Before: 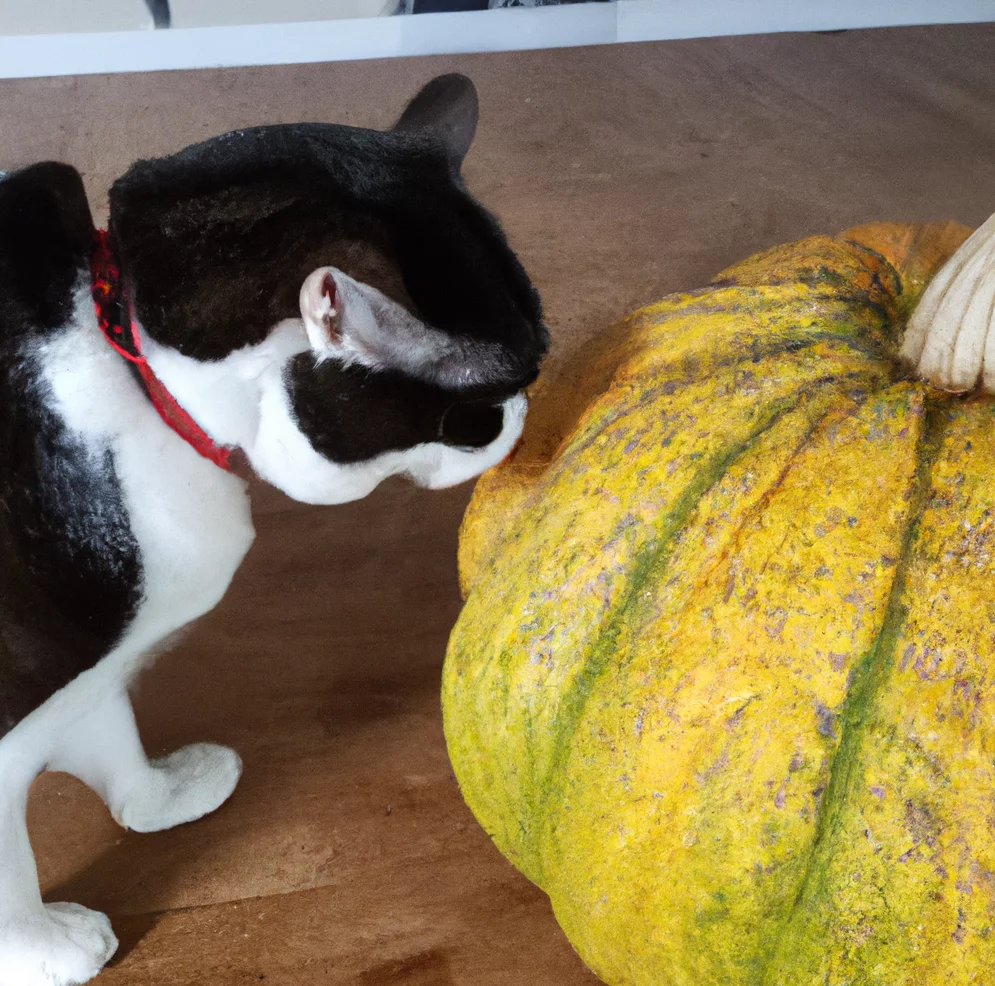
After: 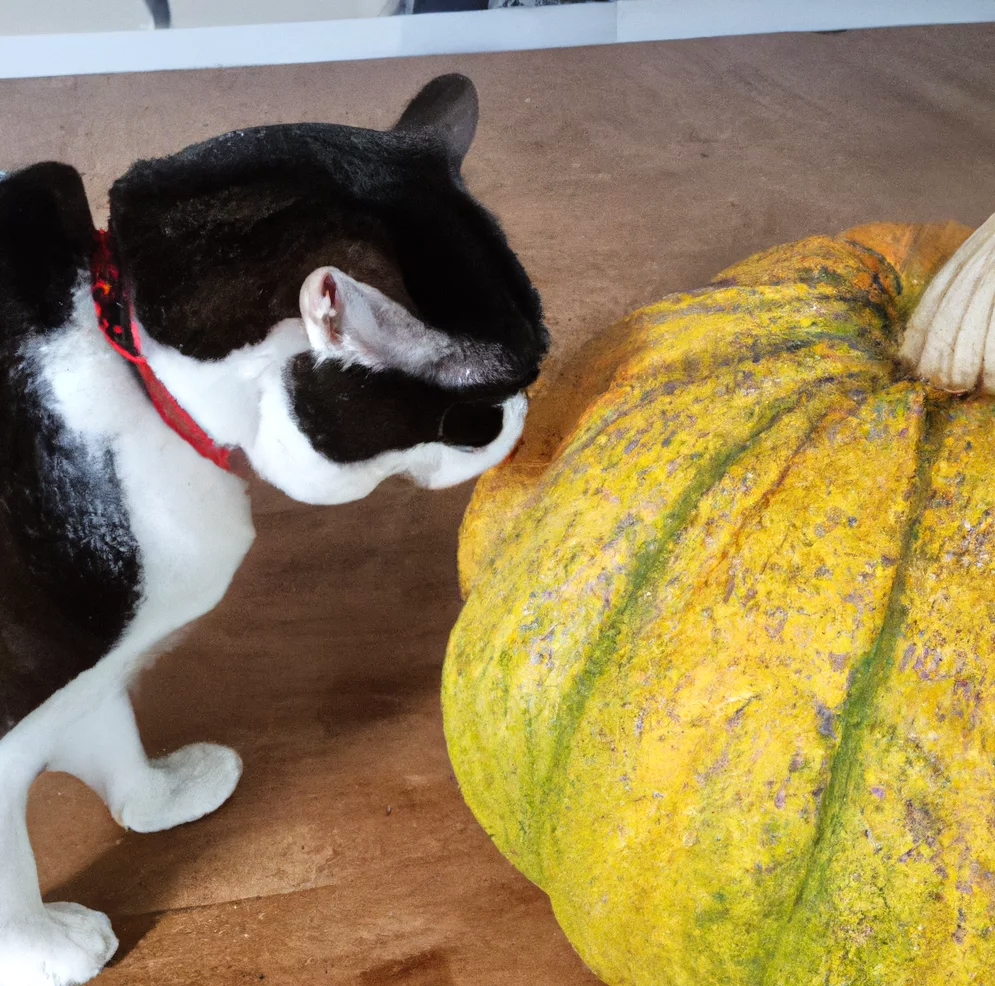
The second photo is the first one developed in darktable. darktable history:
tone equalizer: -8 EV 0.012 EV, -7 EV -0.02 EV, -6 EV 0.01 EV, -5 EV 0.038 EV, -4 EV 0.247 EV, -3 EV 0.63 EV, -2 EV 0.584 EV, -1 EV 0.207 EV, +0 EV 0.023 EV
